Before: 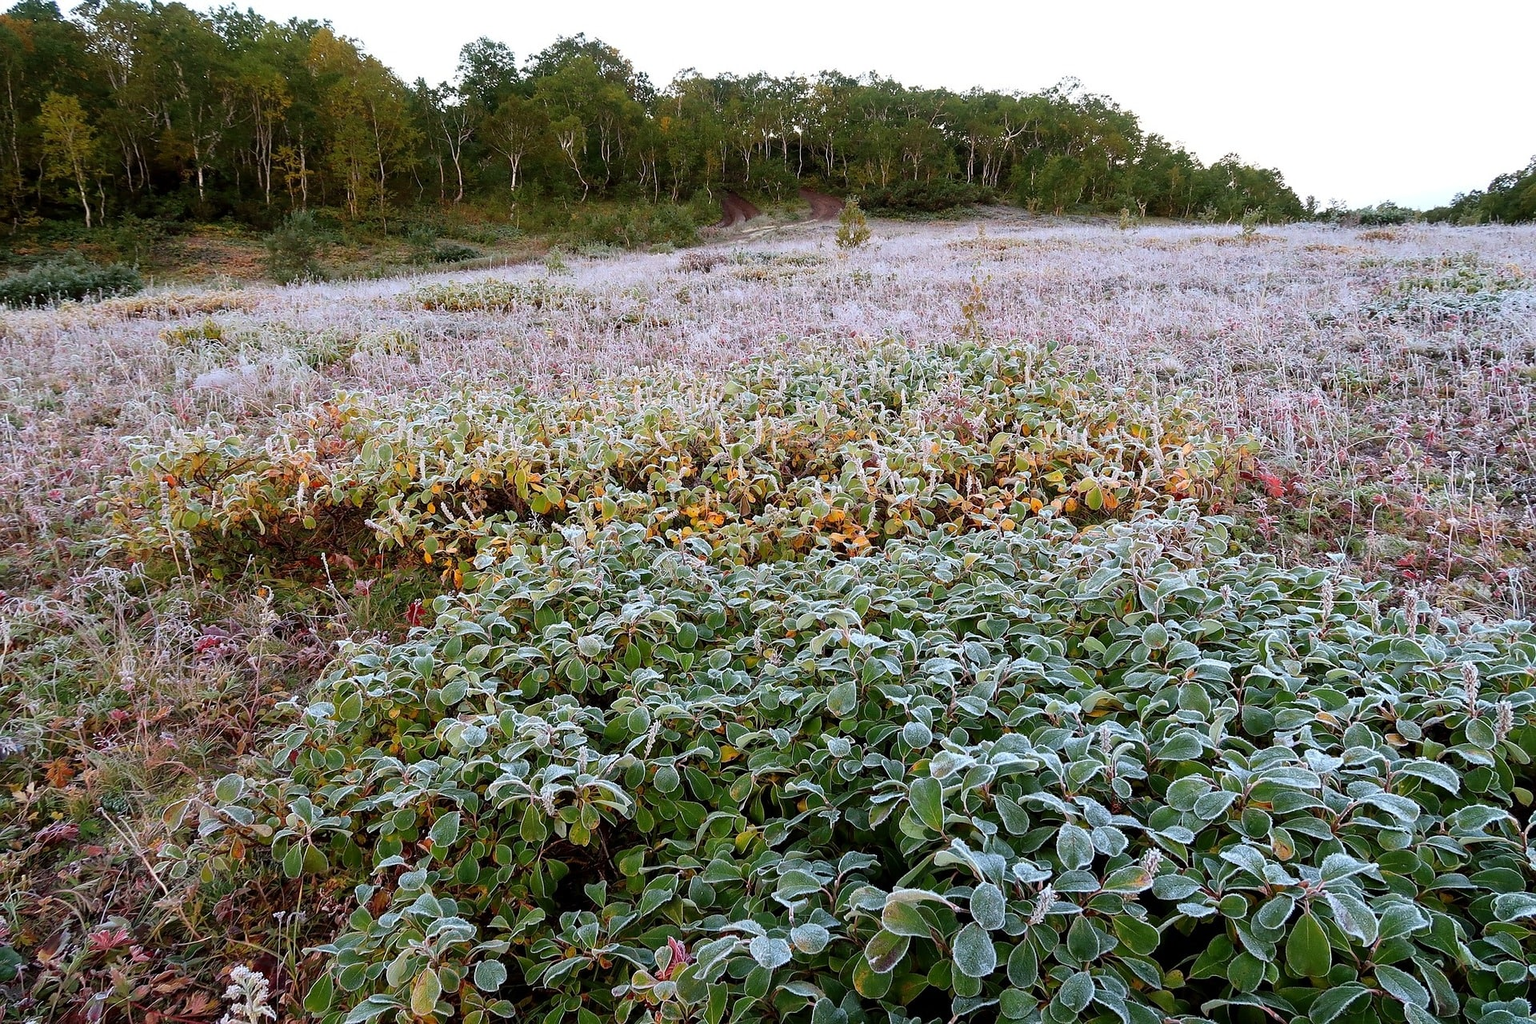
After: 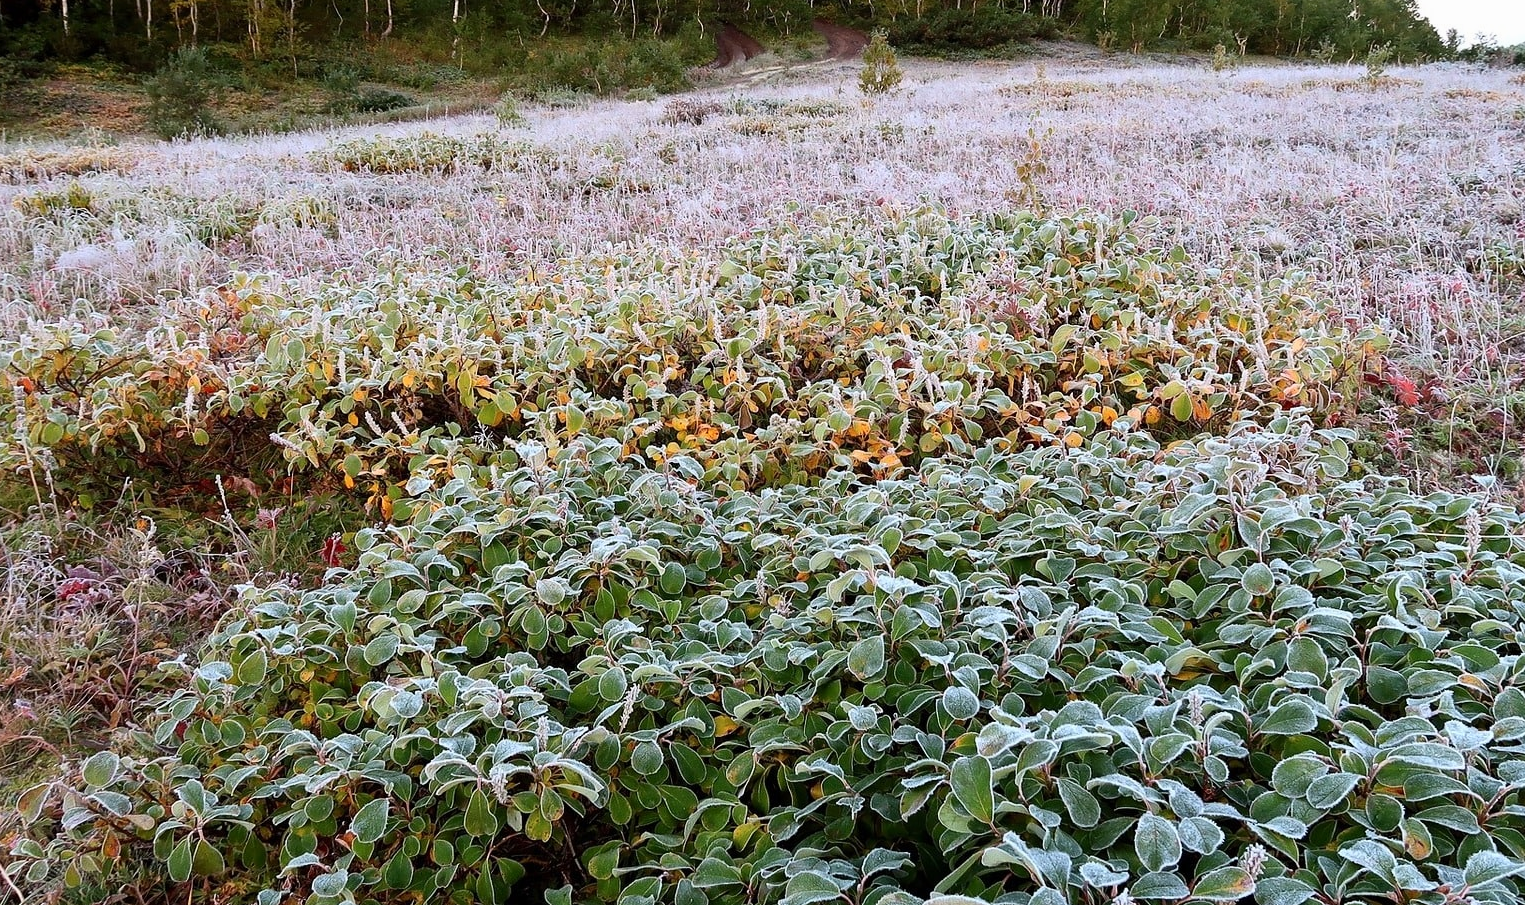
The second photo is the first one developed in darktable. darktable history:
crop: left 9.712%, top 16.928%, right 10.845%, bottom 12.332%
exposure: exposure -0.048 EV, compensate highlight preservation false
contrast brightness saturation: contrast 0.15, brightness 0.05
